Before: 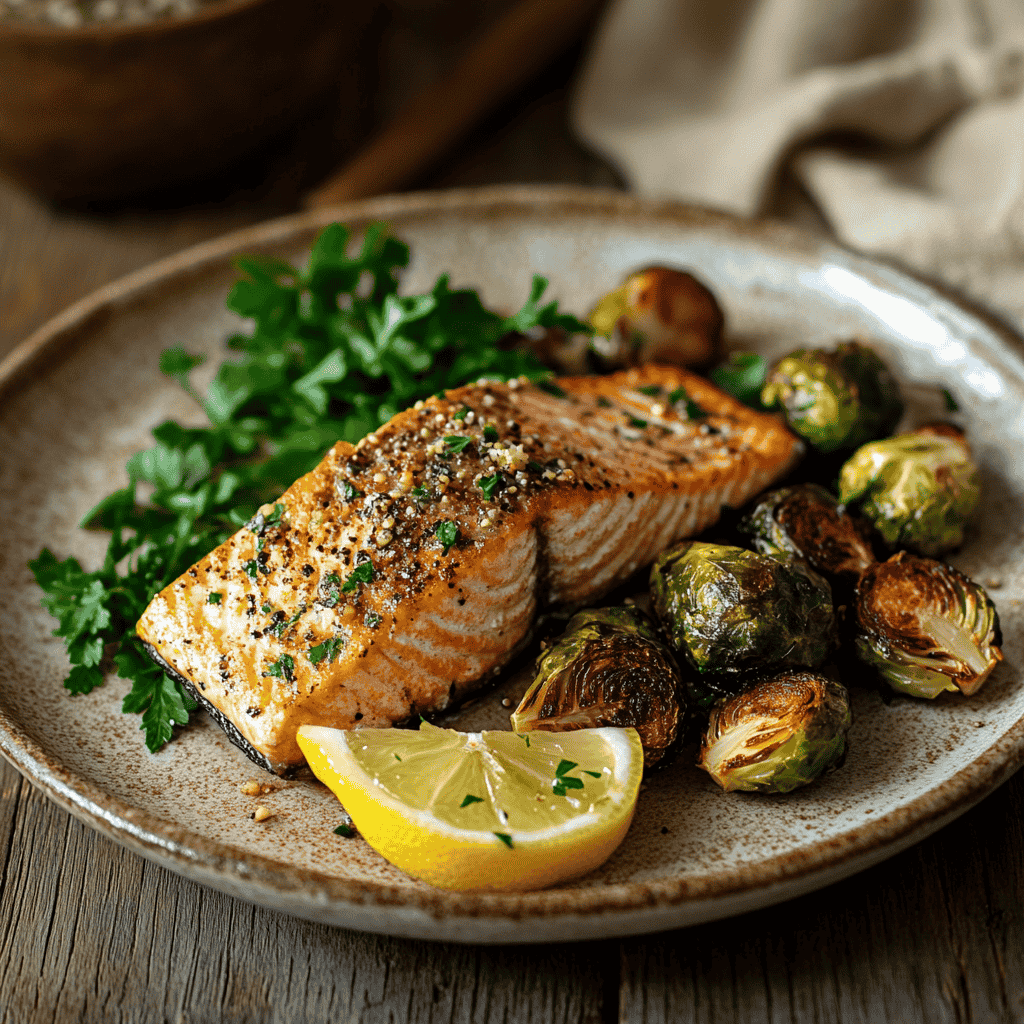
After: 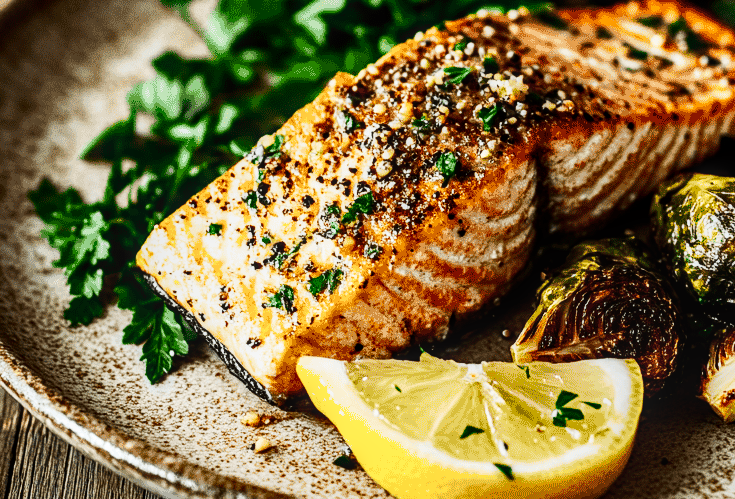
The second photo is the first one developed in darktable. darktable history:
contrast brightness saturation: contrast 0.296
tone curve: curves: ch0 [(0, 0.003) (0.044, 0.025) (0.12, 0.089) (0.197, 0.168) (0.281, 0.273) (0.468, 0.548) (0.583, 0.691) (0.701, 0.815) (0.86, 0.922) (1, 0.982)]; ch1 [(0, 0) (0.232, 0.214) (0.404, 0.376) (0.461, 0.425) (0.493, 0.481) (0.501, 0.5) (0.517, 0.524) (0.55, 0.585) (0.598, 0.651) (0.671, 0.735) (0.796, 0.85) (1, 1)]; ch2 [(0, 0) (0.249, 0.216) (0.357, 0.317) (0.448, 0.432) (0.478, 0.492) (0.498, 0.499) (0.517, 0.527) (0.537, 0.564) (0.569, 0.617) (0.61, 0.659) (0.706, 0.75) (0.808, 0.809) (0.991, 0.968)], preserve colors none
shadows and highlights: radius 105.84, shadows 45.7, highlights -67.02, low approximation 0.01, soften with gaussian
crop: top 36.113%, right 28.16%, bottom 15.12%
local contrast: on, module defaults
